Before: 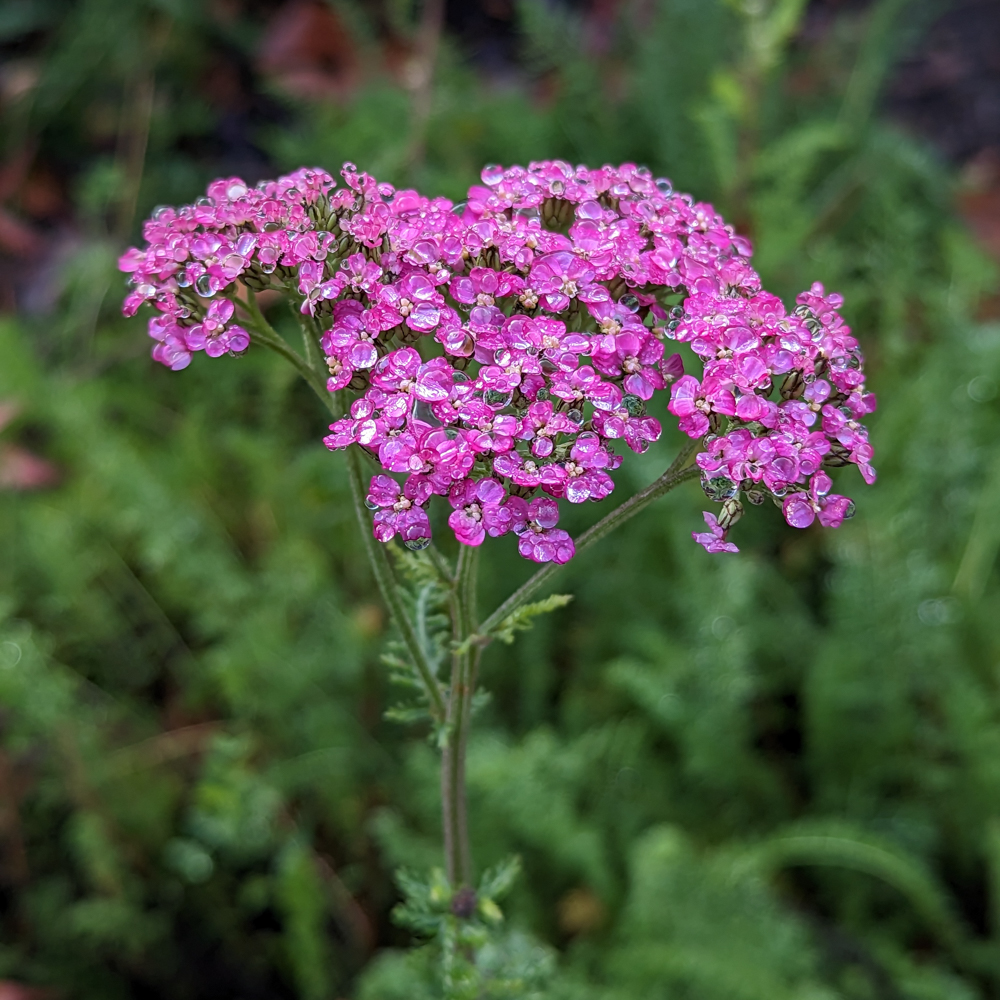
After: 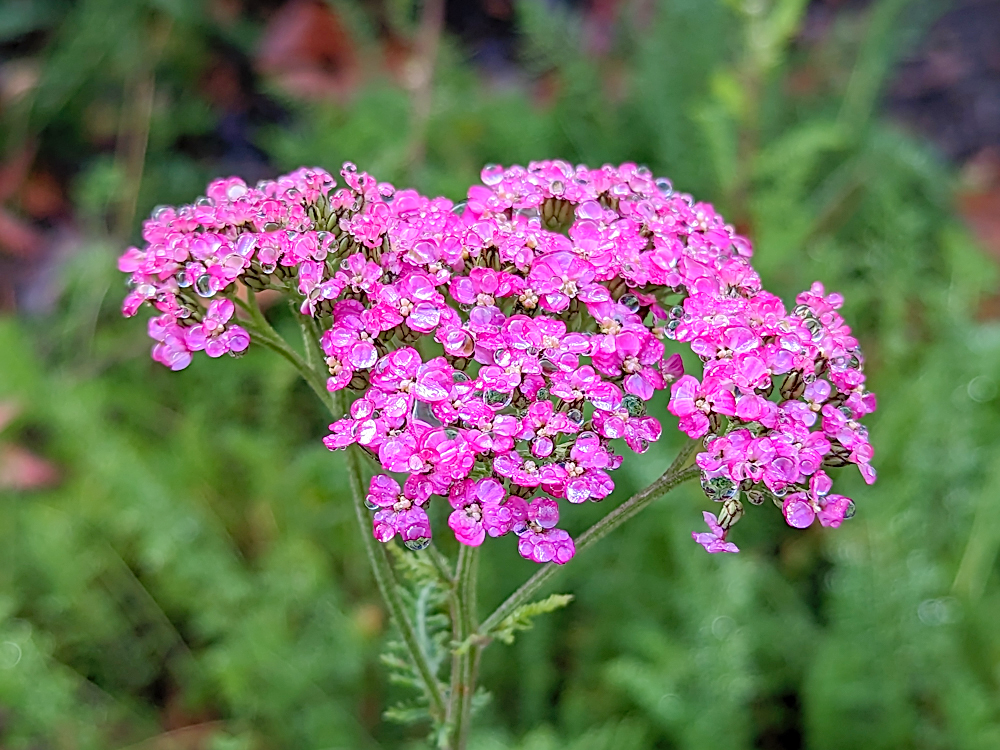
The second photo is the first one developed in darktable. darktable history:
tone equalizer: -8 EV -0.417 EV, -7 EV -0.389 EV, -6 EV -0.333 EV, -5 EV -0.222 EV, -3 EV 0.222 EV, -2 EV 0.333 EV, -1 EV 0.389 EV, +0 EV 0.417 EV, edges refinement/feathering 500, mask exposure compensation -1.57 EV, preserve details no
crop: bottom 24.988%
sharpen: on, module defaults
tone curve: curves: ch0 [(0, 0) (0.004, 0.008) (0.077, 0.156) (0.169, 0.29) (0.774, 0.774) (0.988, 0.926)], color space Lab, linked channels, preserve colors none
